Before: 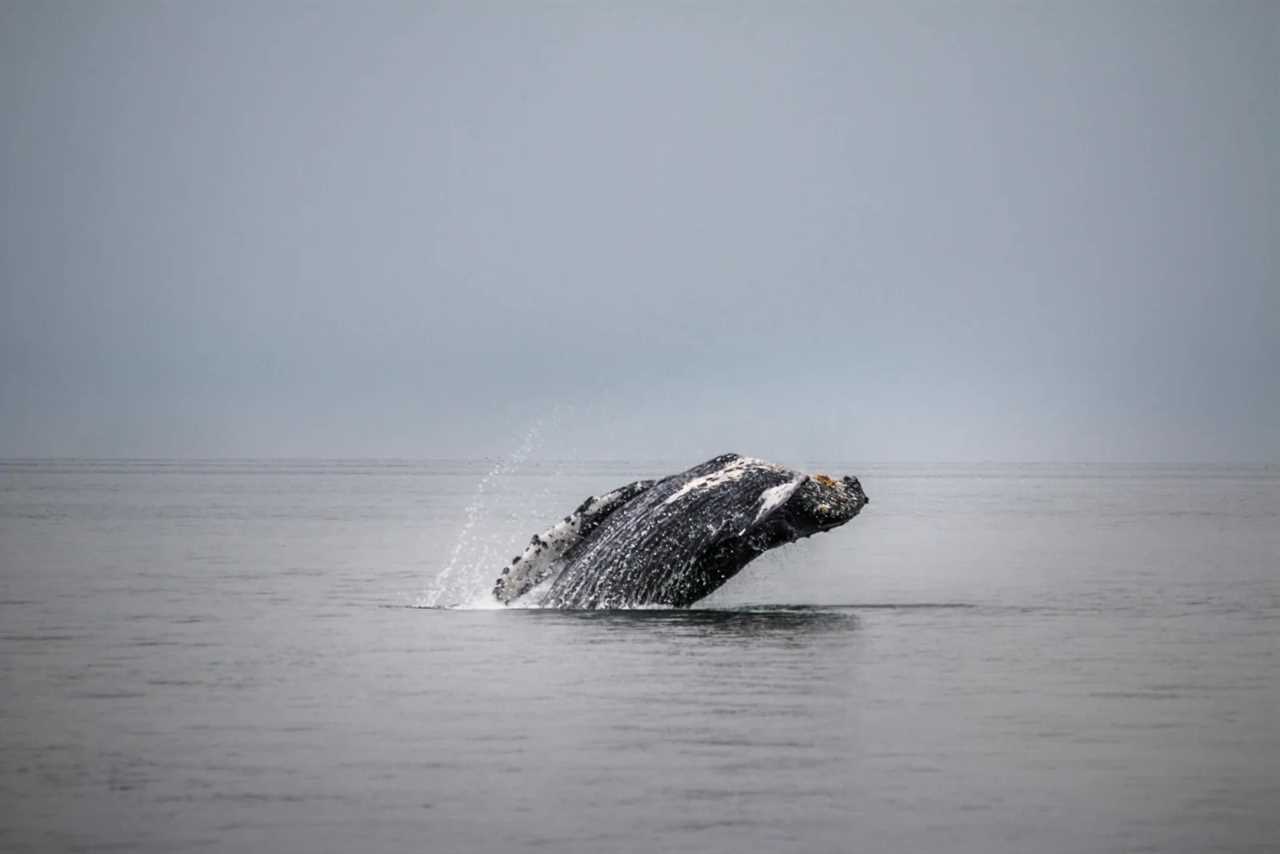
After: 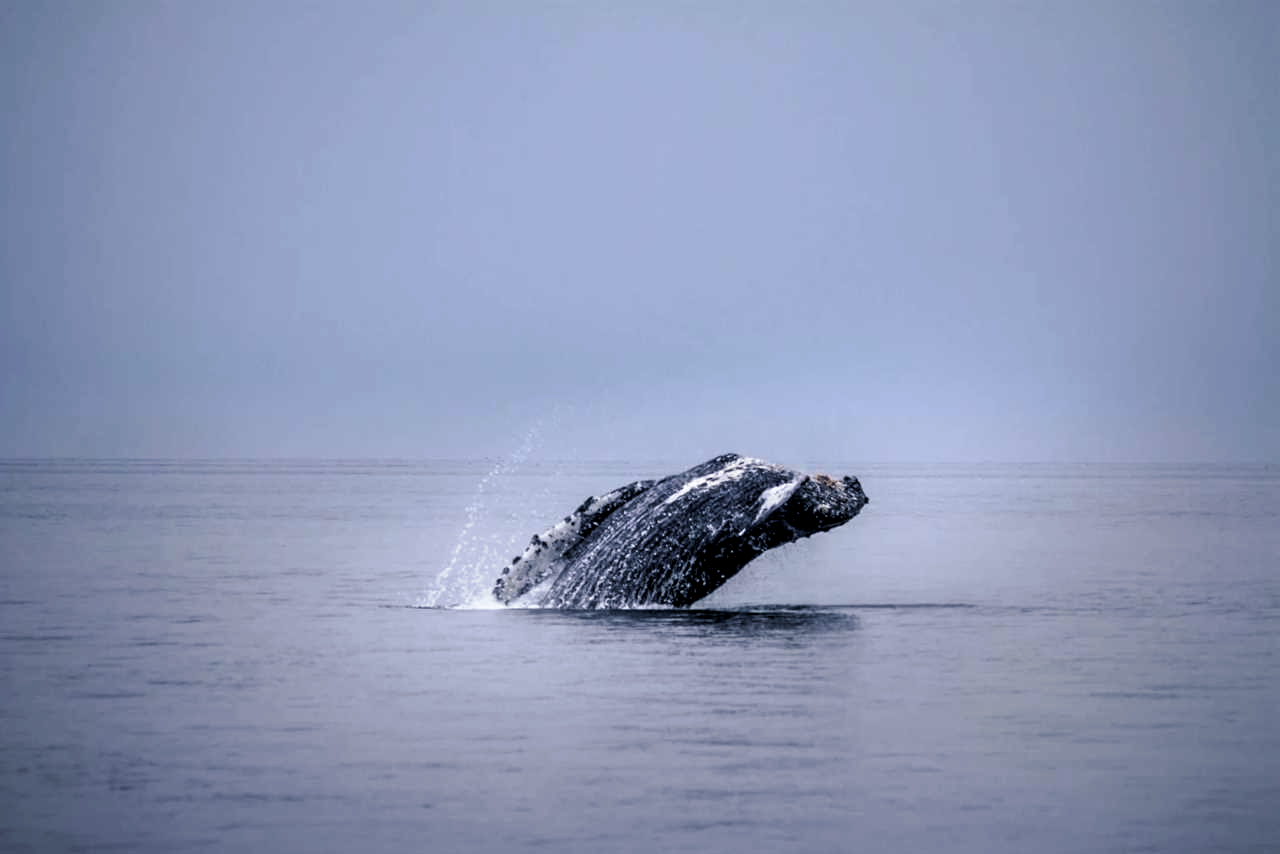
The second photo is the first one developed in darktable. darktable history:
white balance: red 0.967, blue 1.119, emerald 0.756
split-toning: shadows › hue 230.4°
exposure: black level correction 0.012, compensate highlight preservation false
